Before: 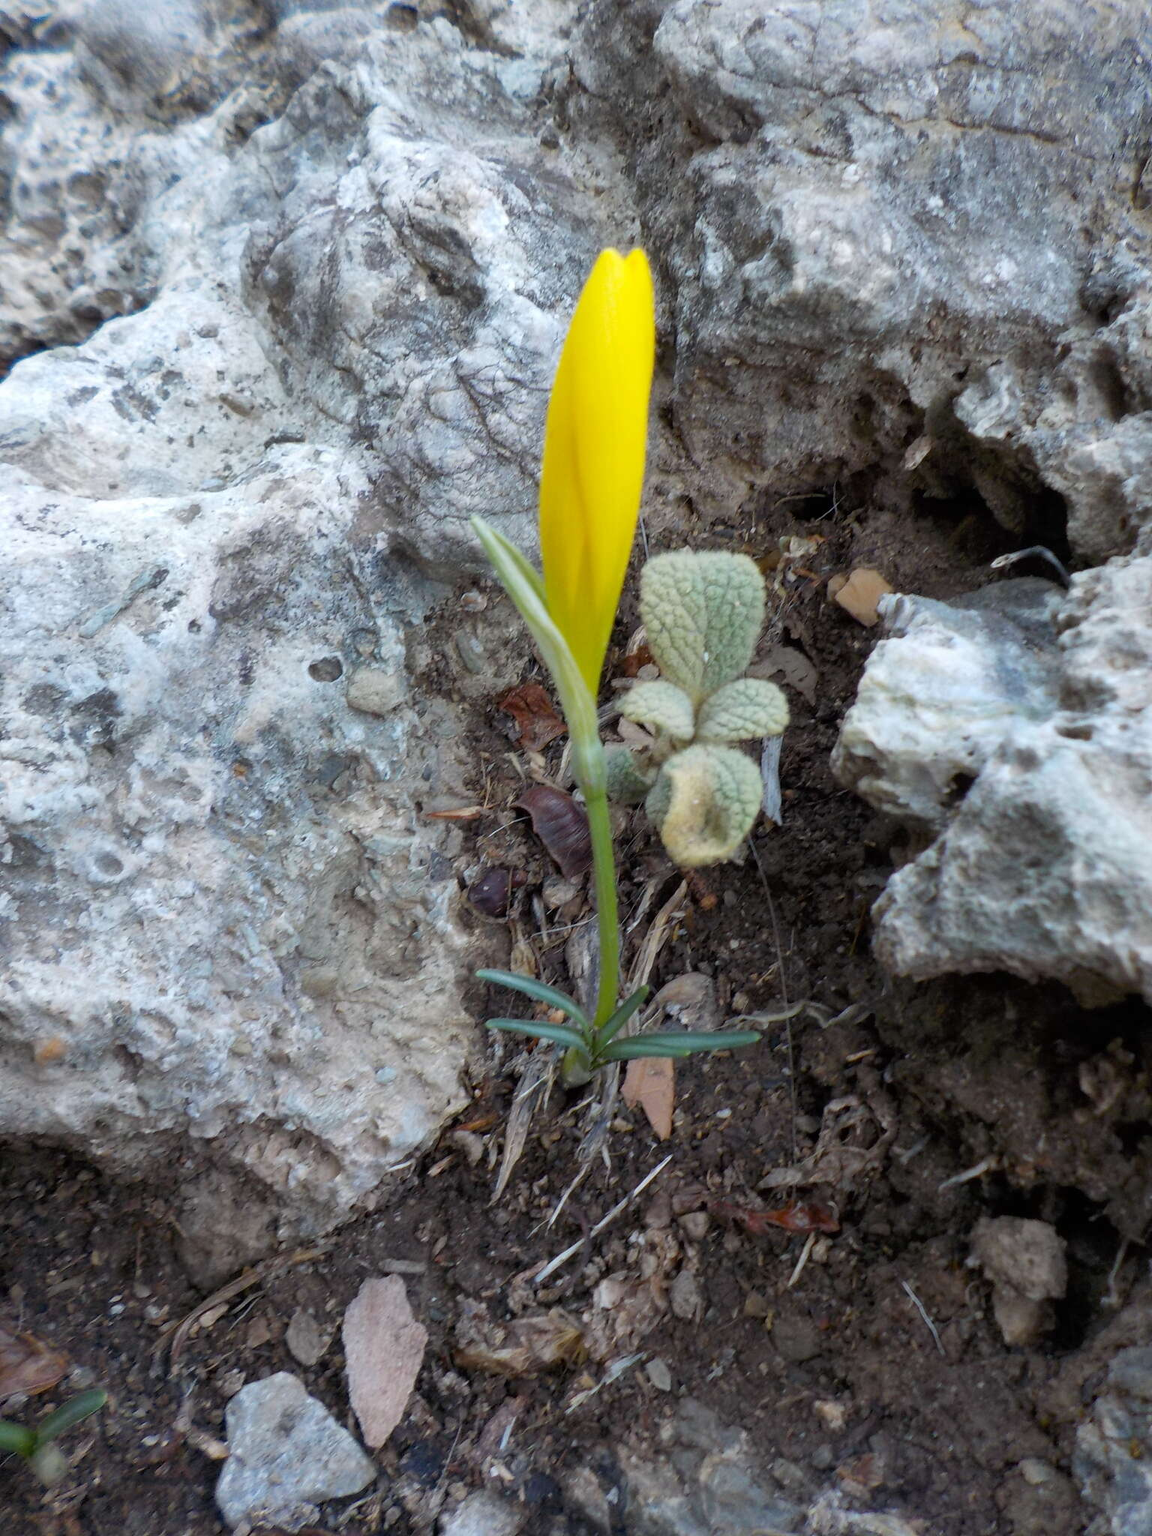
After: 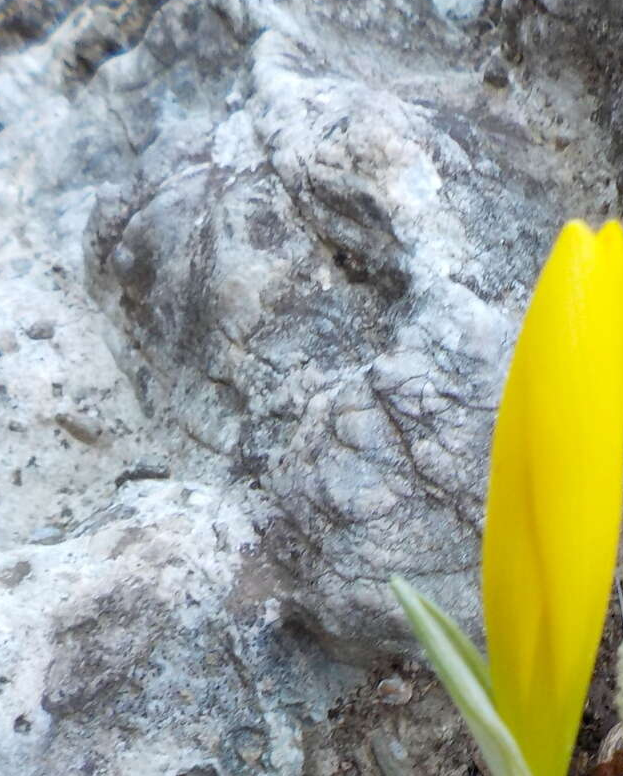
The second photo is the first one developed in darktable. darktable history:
crop: left 15.452%, top 5.459%, right 43.956%, bottom 56.62%
tone equalizer: on, module defaults
